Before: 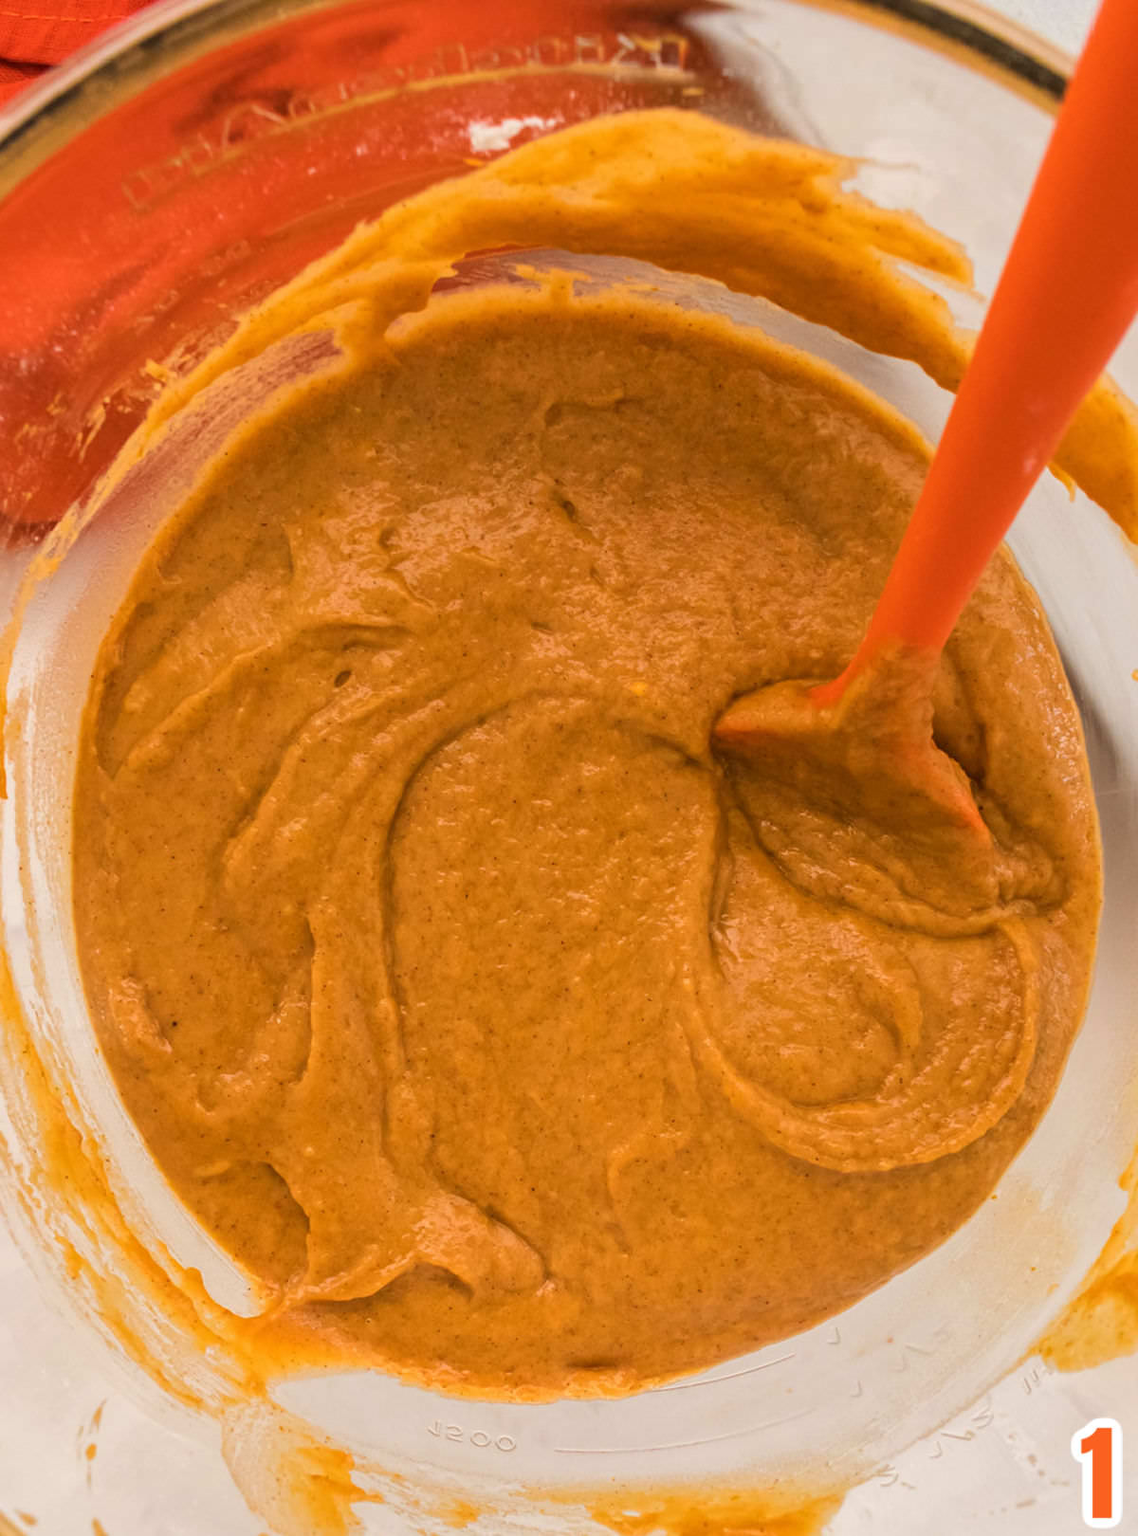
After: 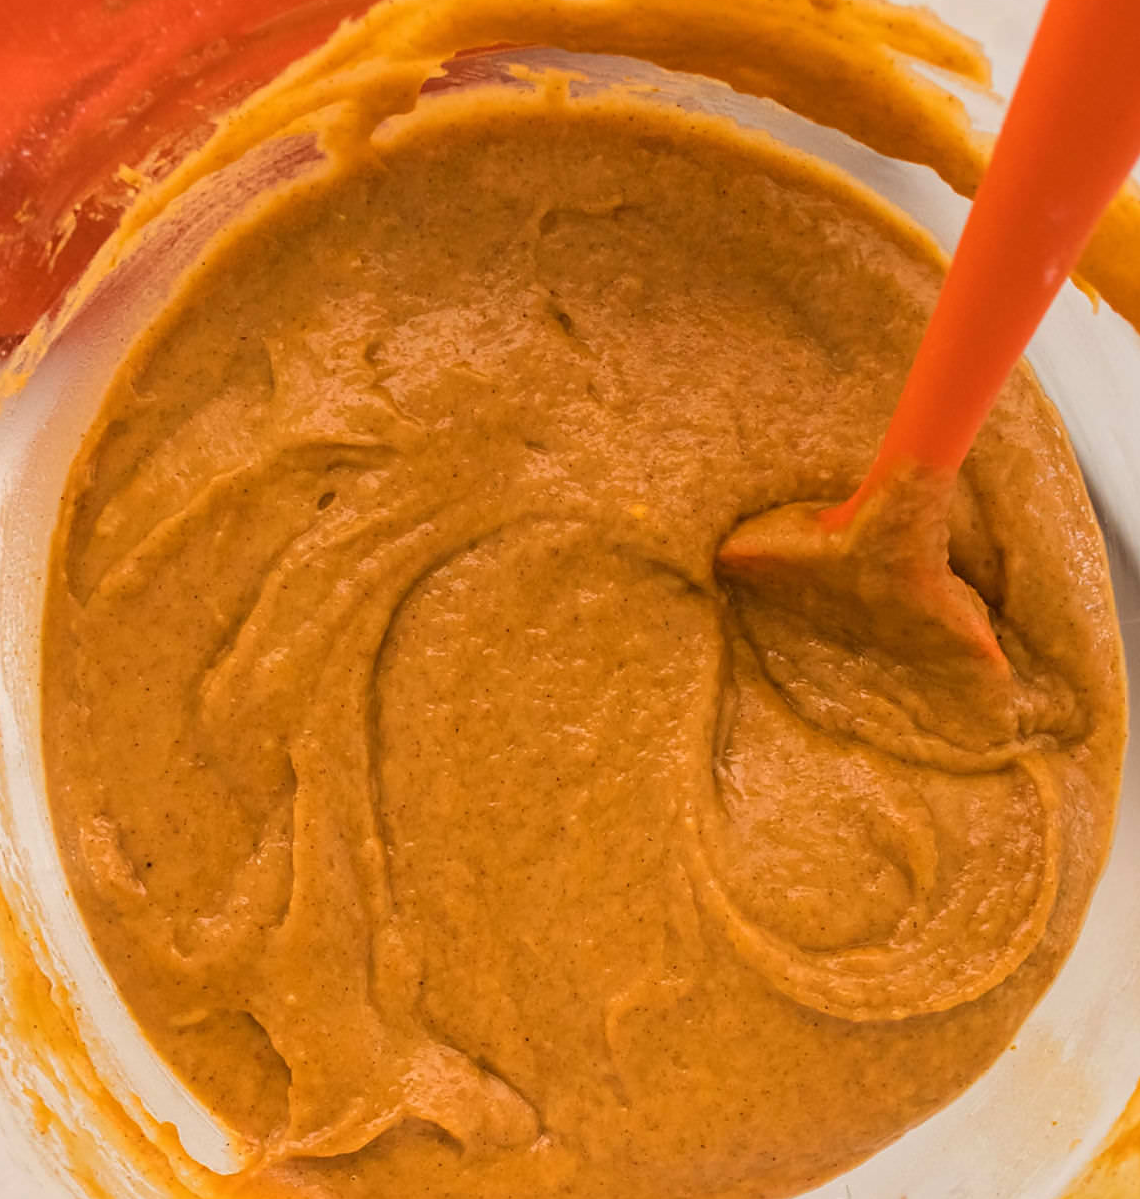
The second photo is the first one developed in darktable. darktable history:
crop and rotate: left 2.991%, top 13.302%, right 1.981%, bottom 12.636%
sharpen: radius 1.559, amount 0.373, threshold 1.271
